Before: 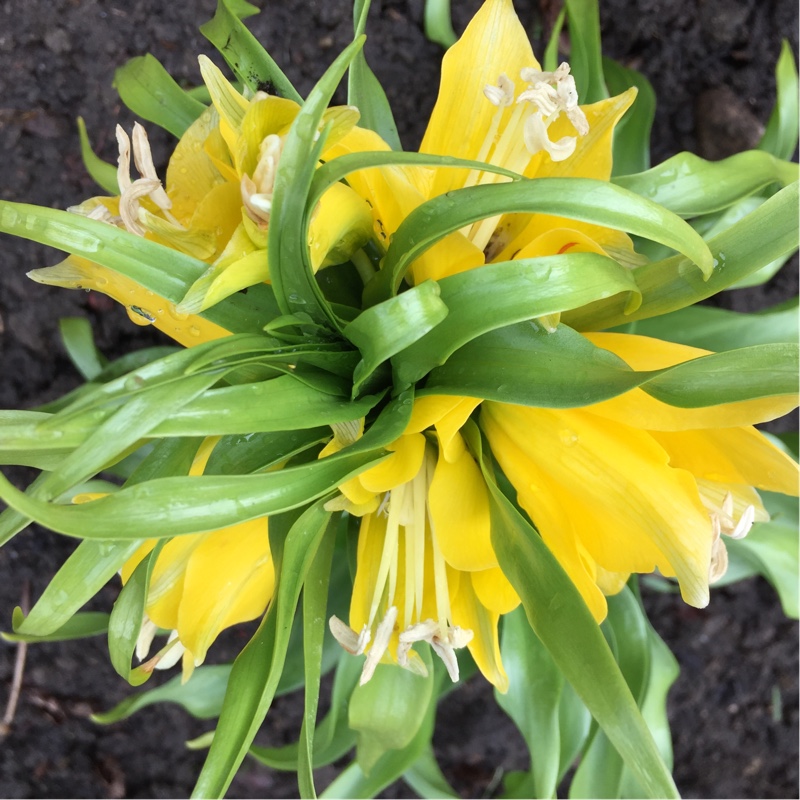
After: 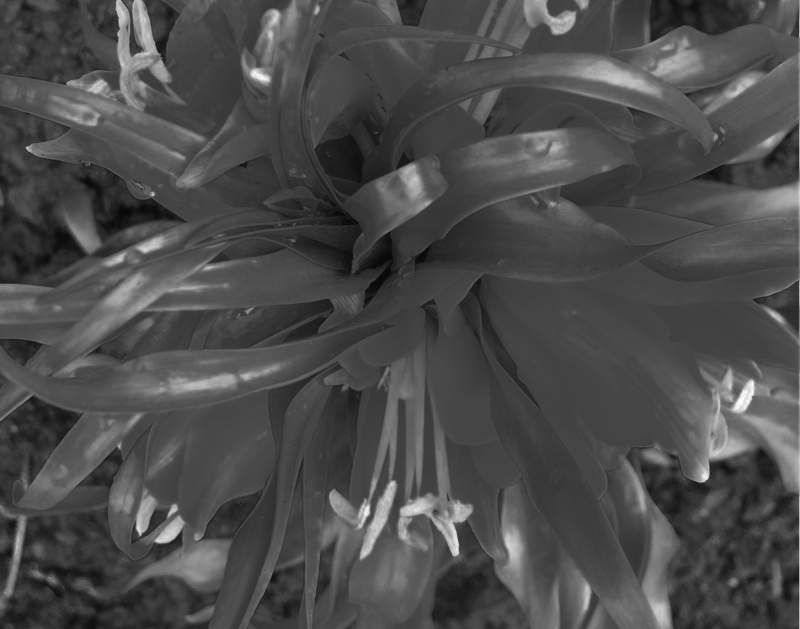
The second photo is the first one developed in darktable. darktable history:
color zones: curves: ch0 [(0.287, 0.048) (0.493, 0.484) (0.737, 0.816)]; ch1 [(0, 0) (0.143, 0) (0.286, 0) (0.429, 0) (0.571, 0) (0.714, 0) (0.857, 0)]
crop and rotate: top 15.845%, bottom 5.443%
